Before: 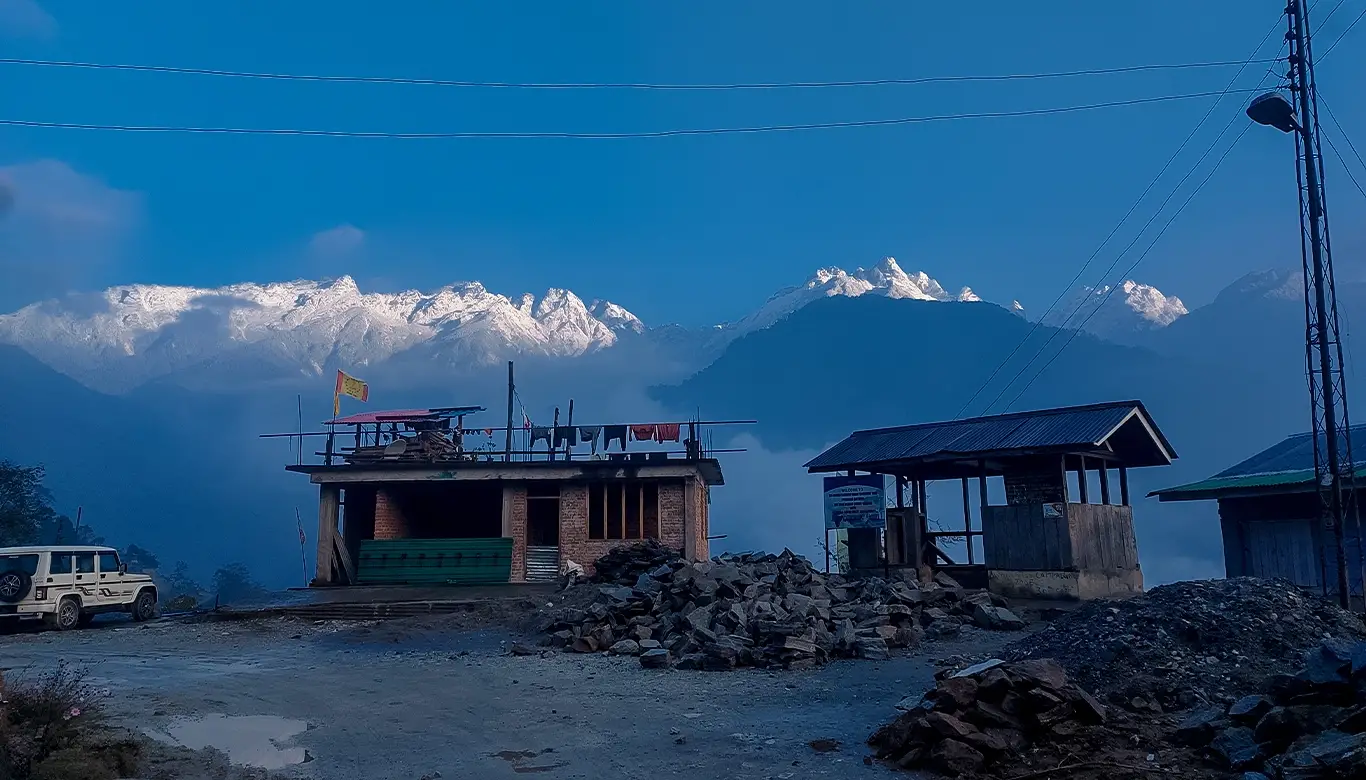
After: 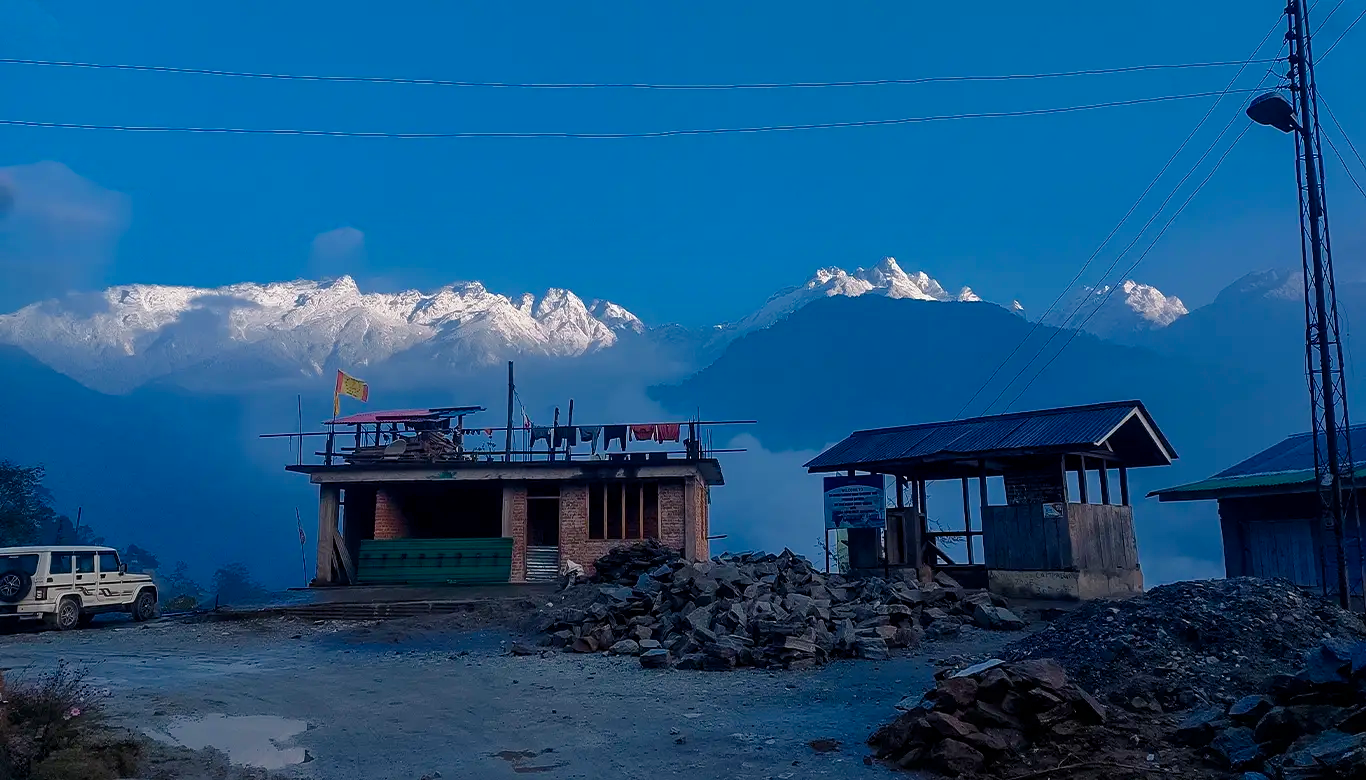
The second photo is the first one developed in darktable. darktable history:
color balance rgb: perceptual saturation grading › global saturation 13.617%, perceptual saturation grading › highlights -24.761%, perceptual saturation grading › shadows 29.828%
